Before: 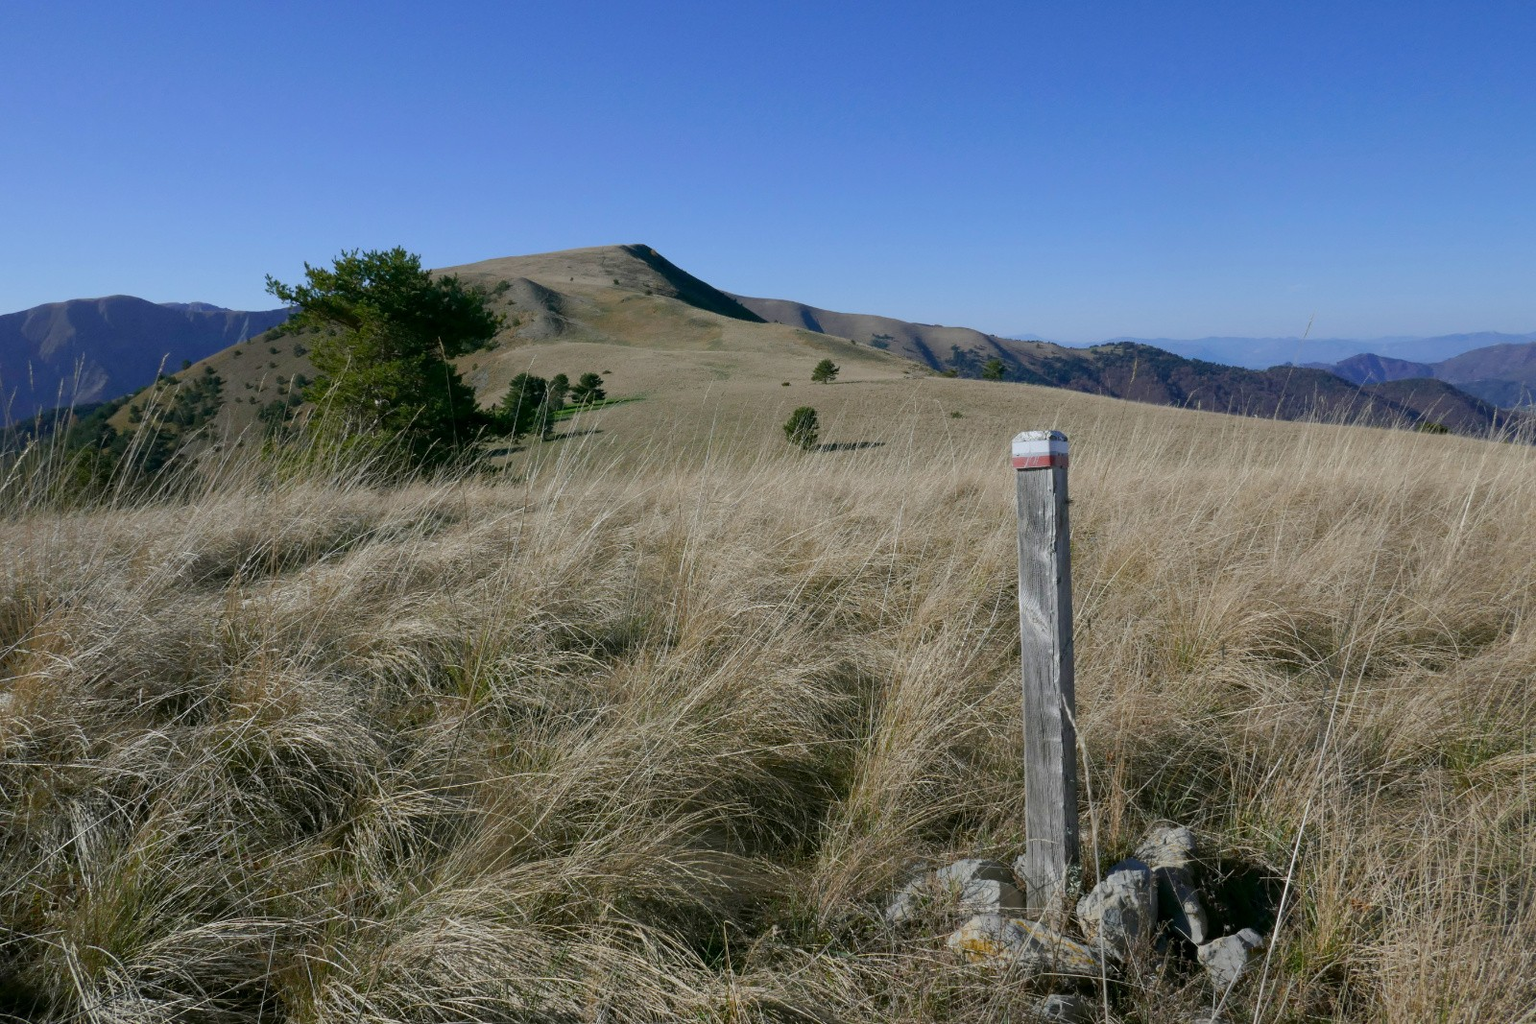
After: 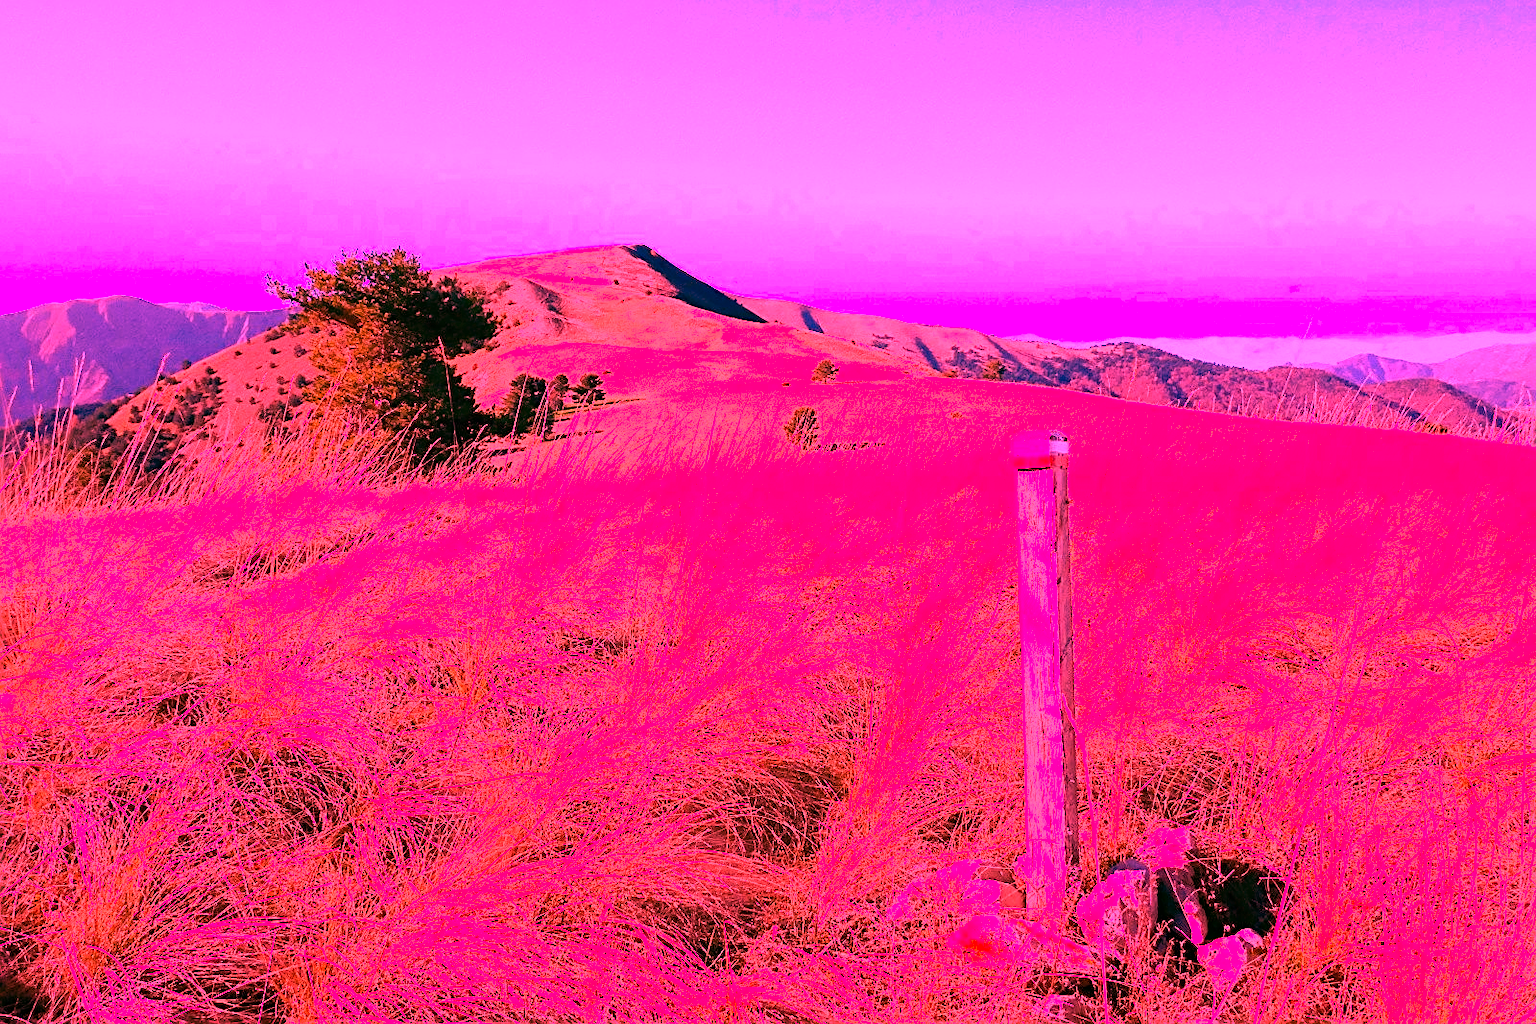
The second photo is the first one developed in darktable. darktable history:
haze removal: compatibility mode true, adaptive false
fill light: on, module defaults
sharpen: on, module defaults
white balance: red 4.26, blue 1.802
